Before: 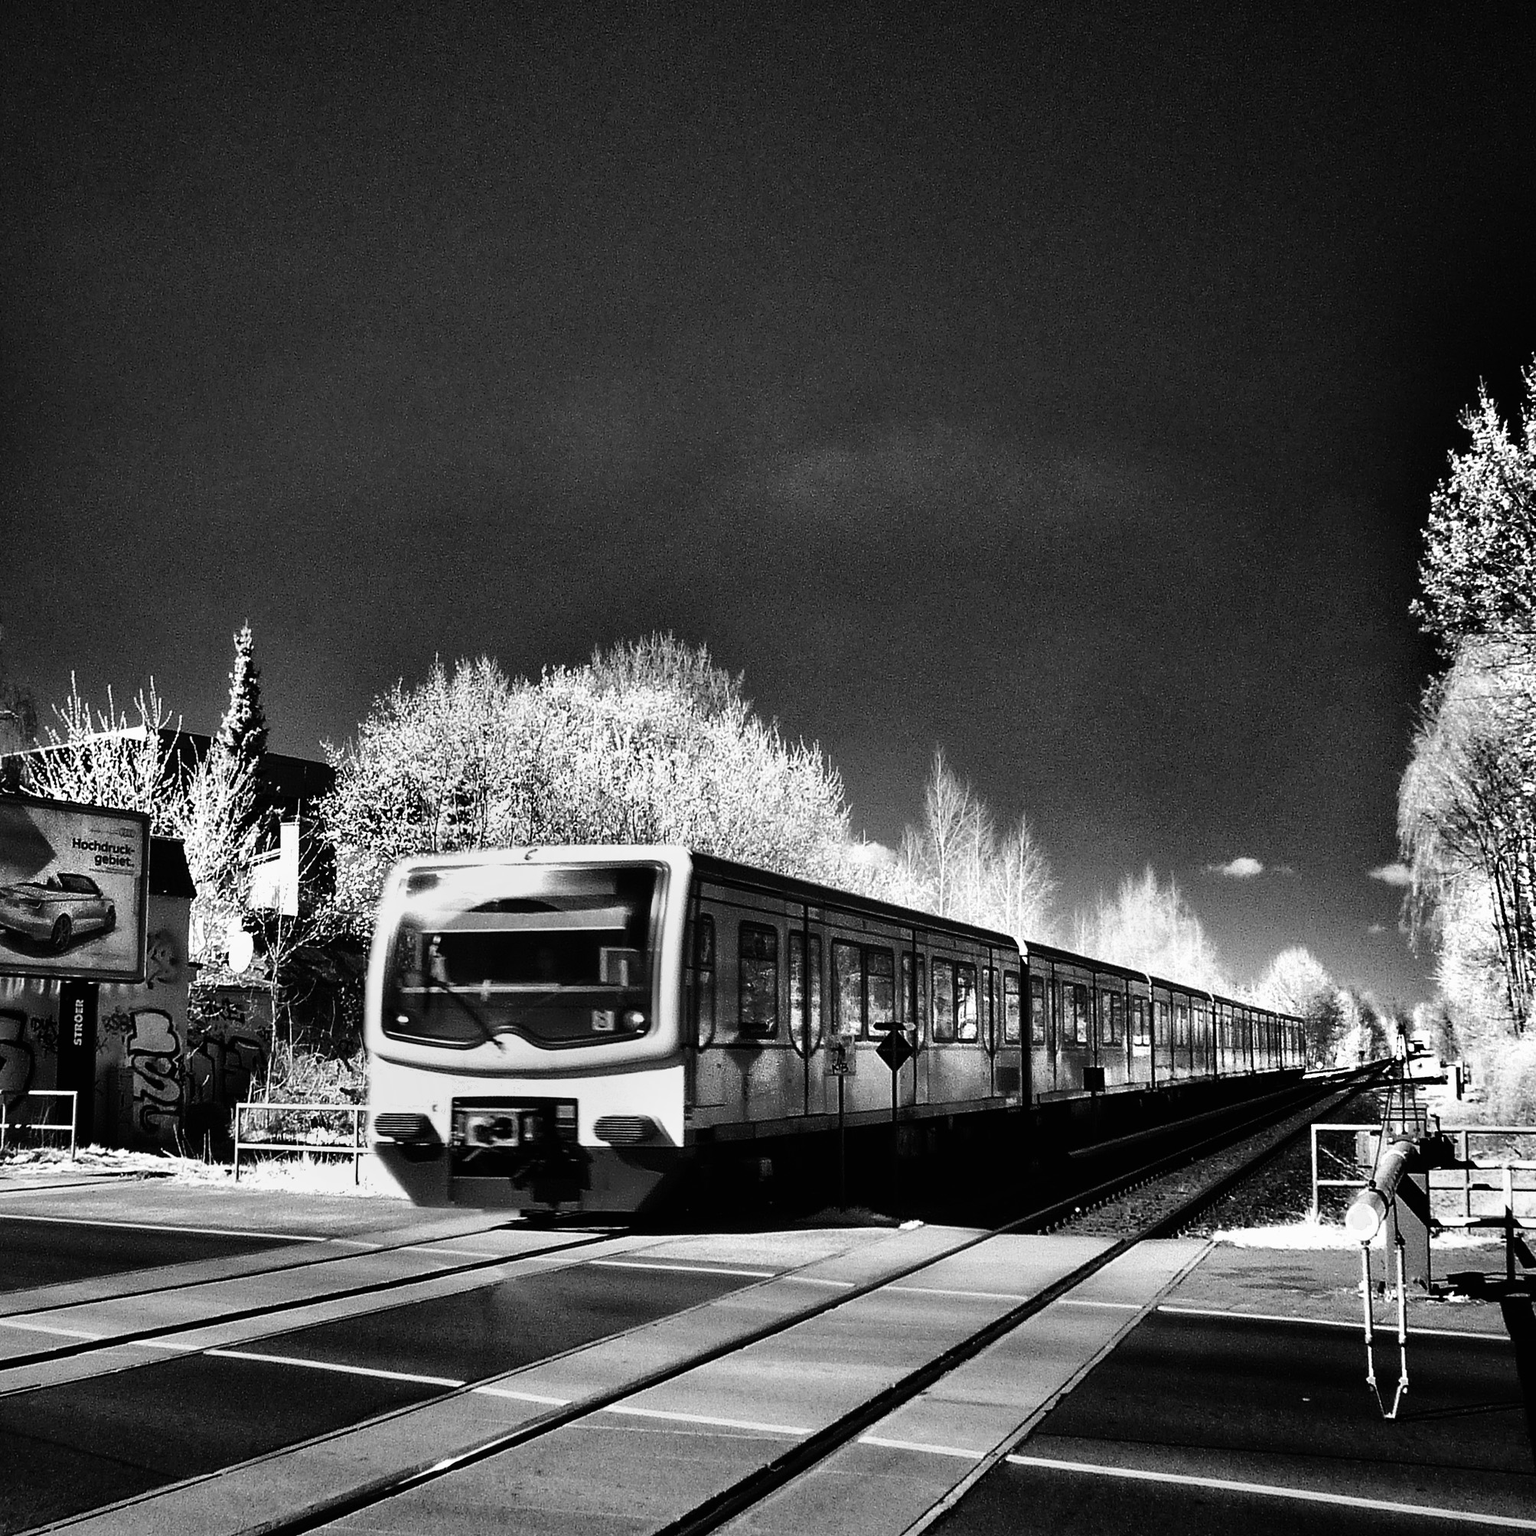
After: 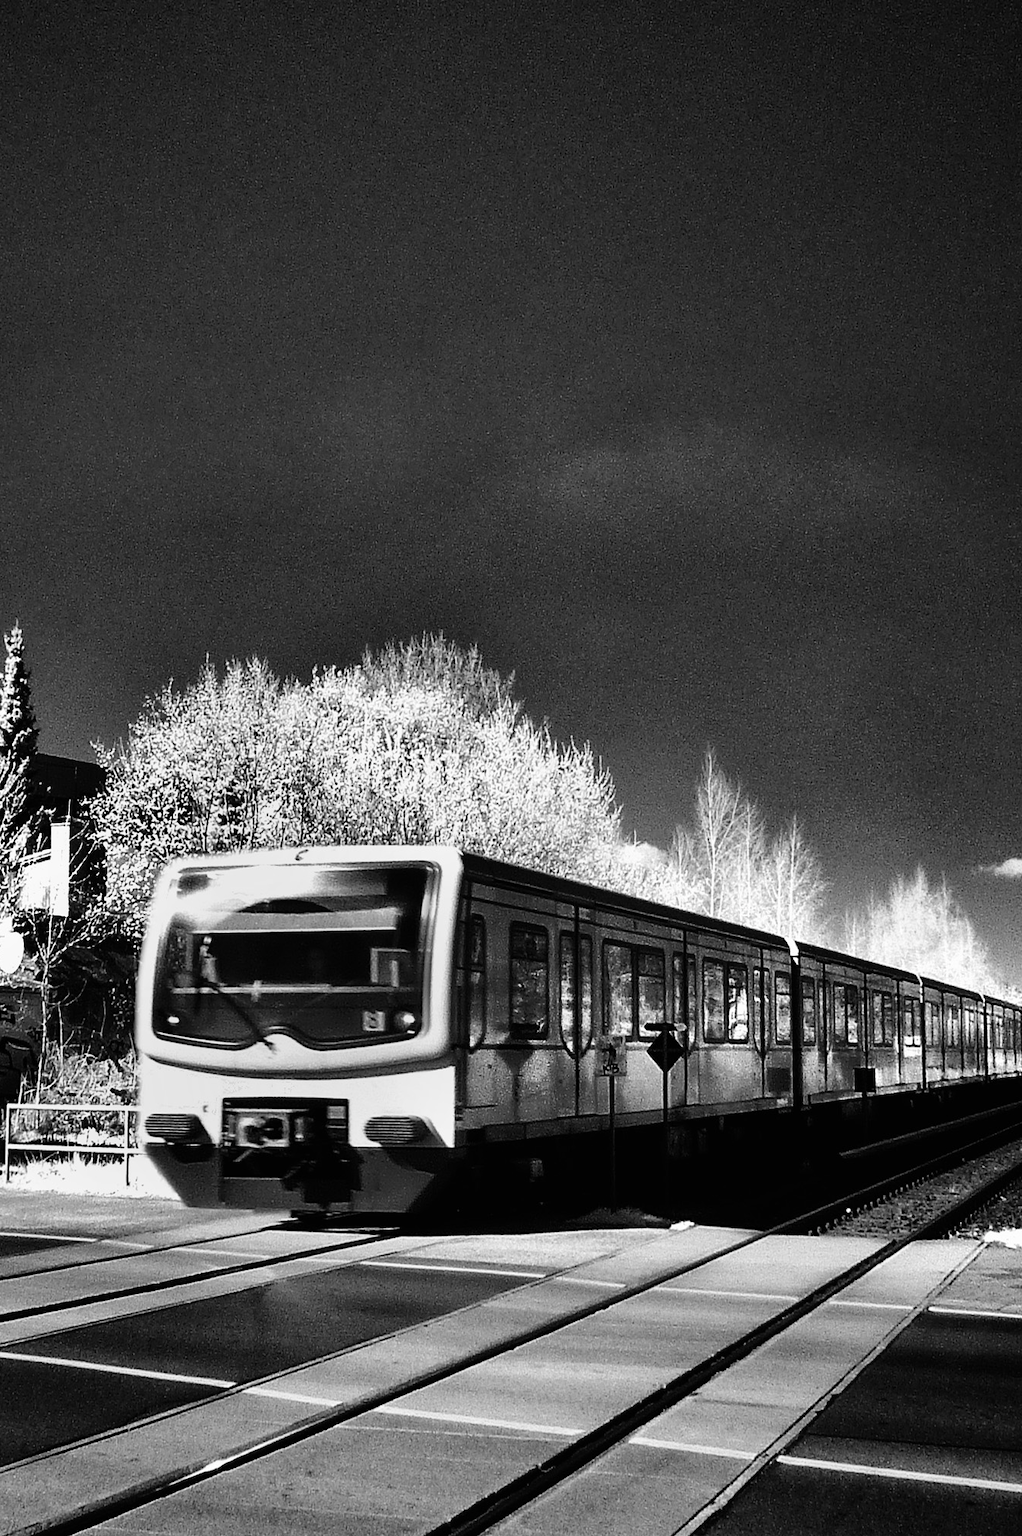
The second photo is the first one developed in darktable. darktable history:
color correction: highlights b* 0.023, saturation 1.34
crop and rotate: left 14.99%, right 18.415%
